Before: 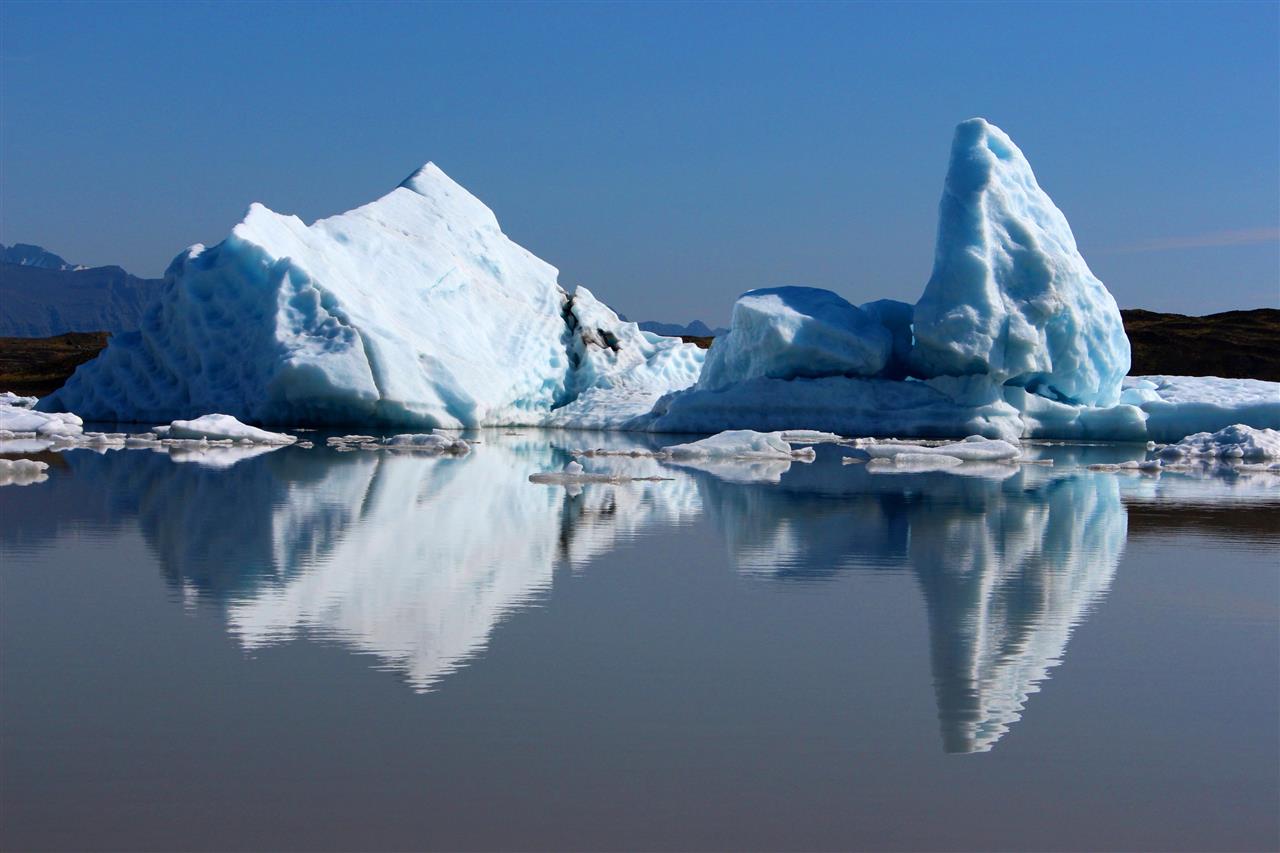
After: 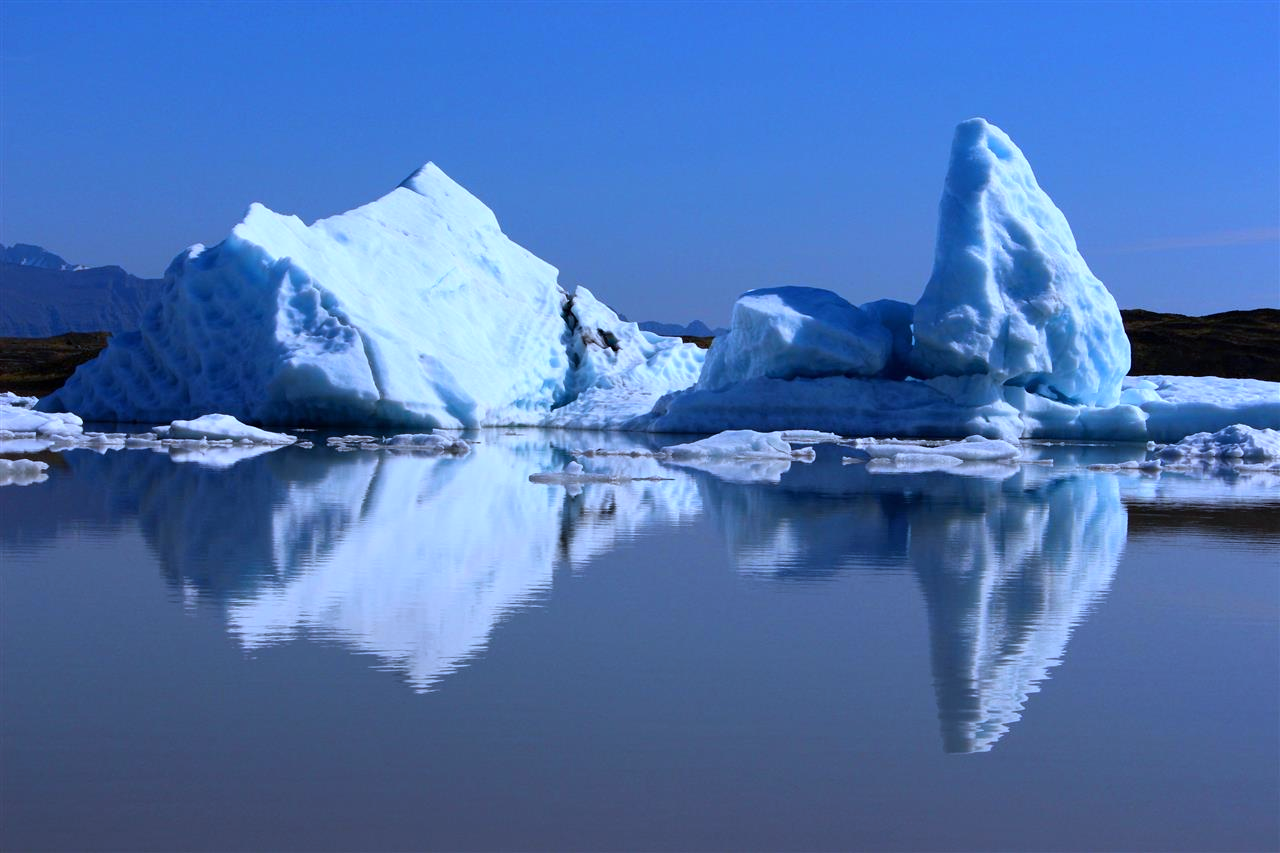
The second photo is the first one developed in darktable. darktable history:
color balance: mode lift, gamma, gain (sRGB)
white balance: red 0.871, blue 1.249
